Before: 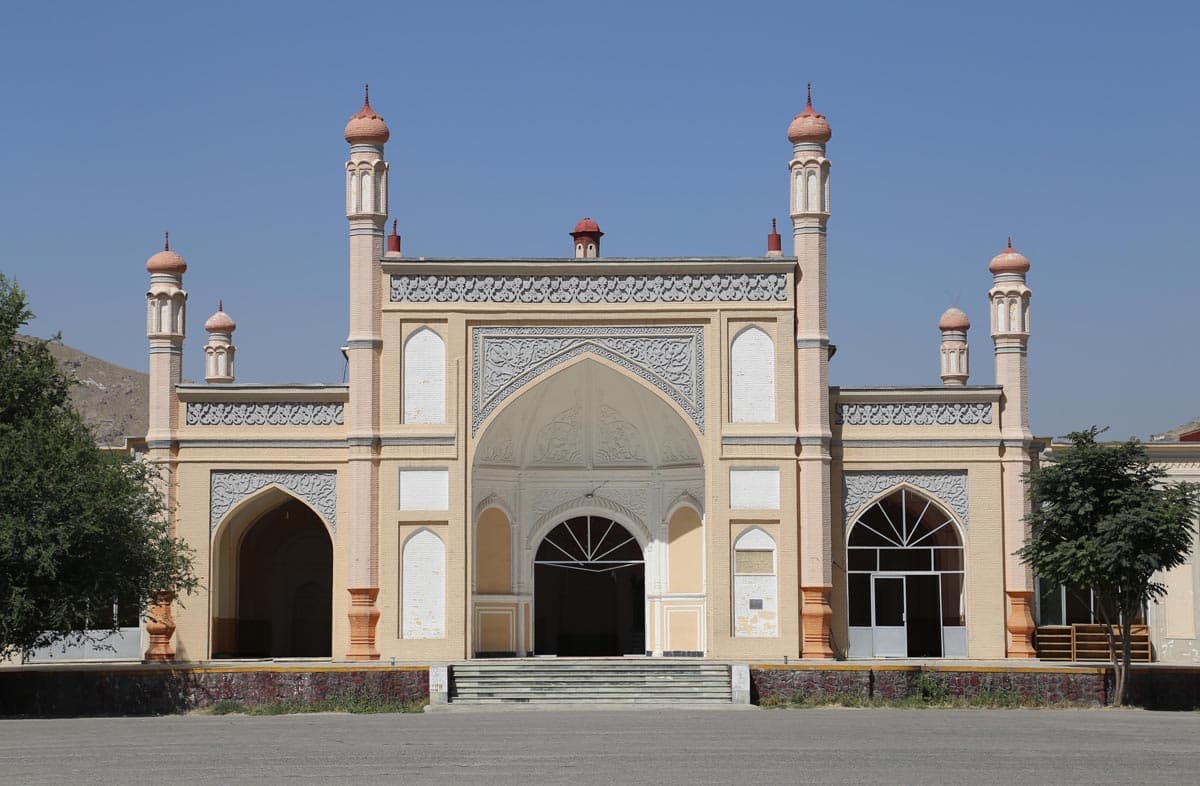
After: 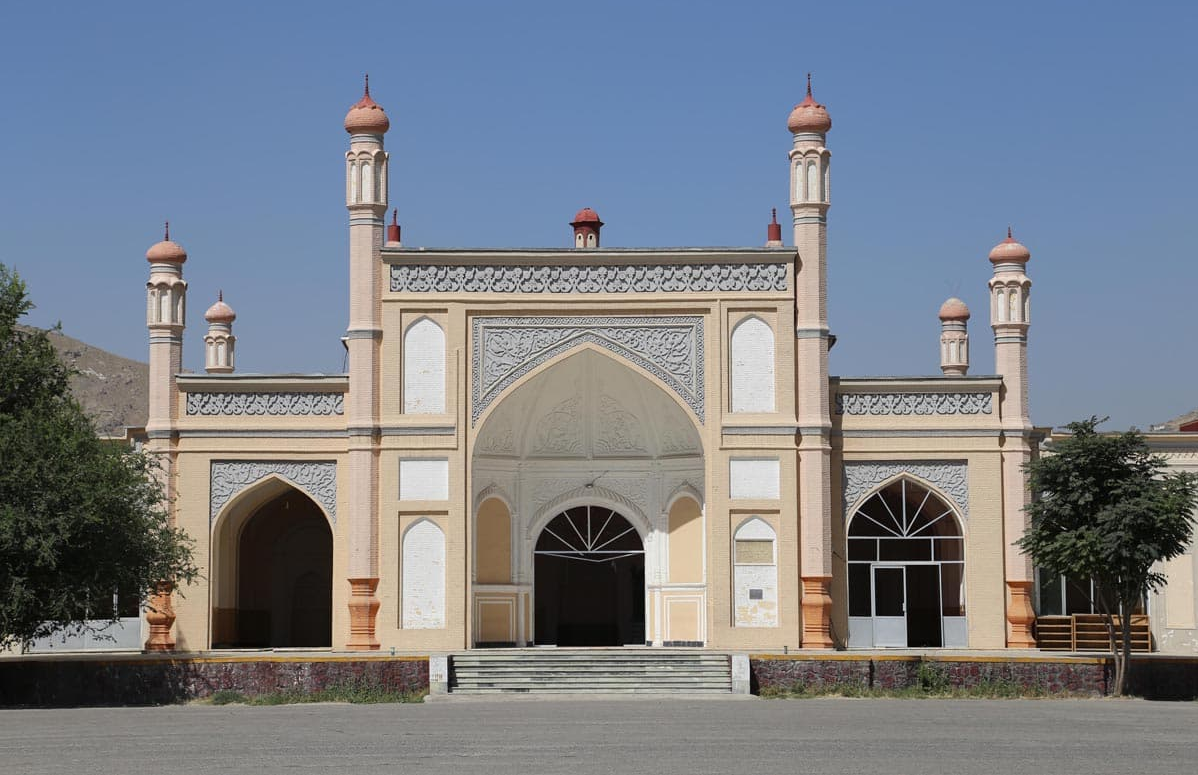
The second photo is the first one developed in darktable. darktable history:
crop: top 1.394%, right 0.119%
tone equalizer: edges refinement/feathering 500, mask exposure compensation -1.57 EV, preserve details guided filter
